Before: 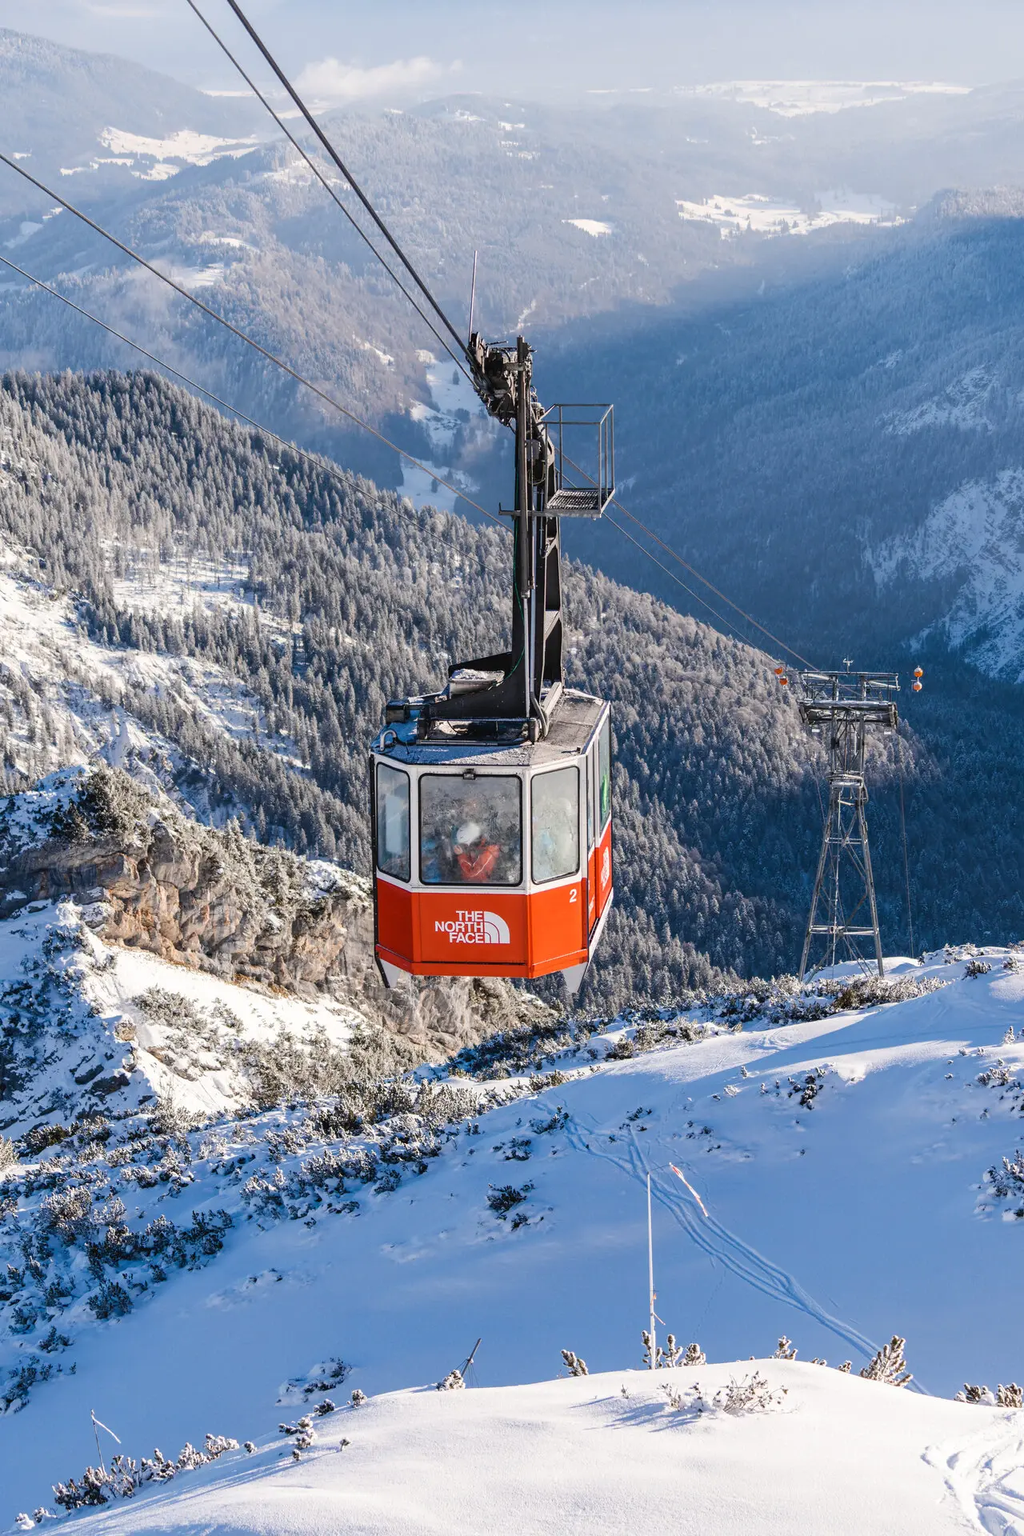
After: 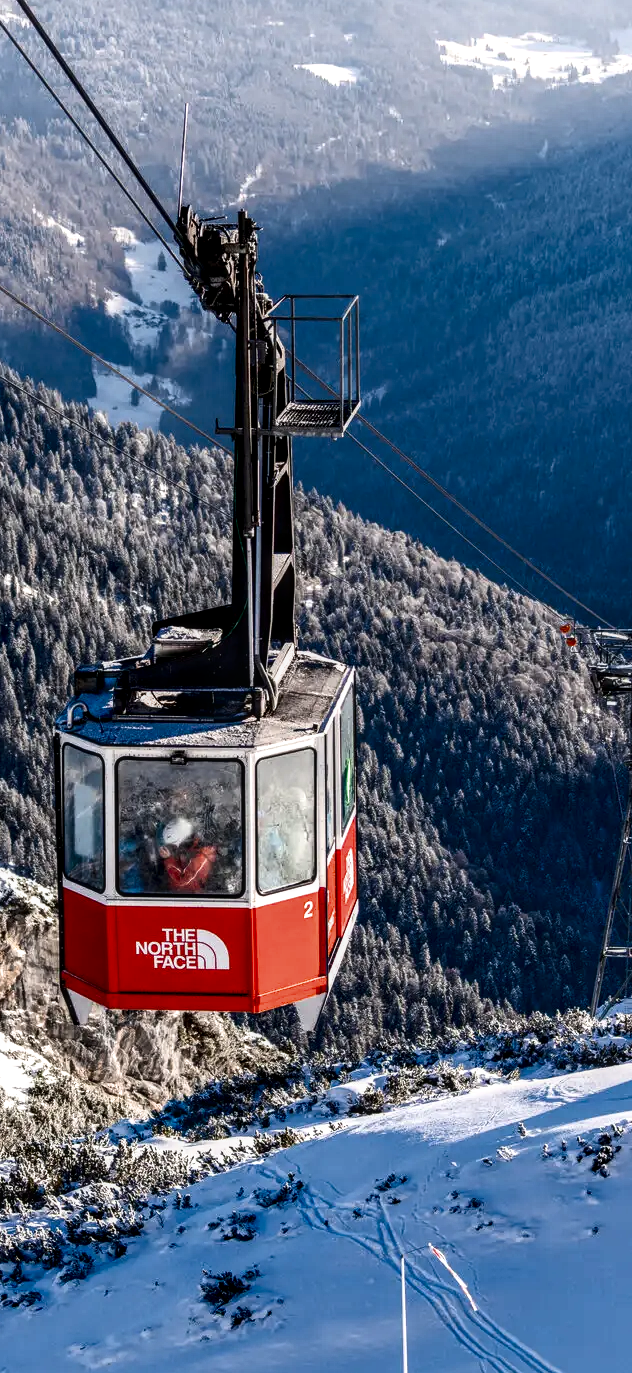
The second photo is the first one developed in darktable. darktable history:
local contrast: on, module defaults
contrast brightness saturation: contrast 0.097, brightness -0.279, saturation 0.14
filmic rgb: black relative exposure -7.98 EV, white relative exposure 2.33 EV, hardness 6.52, color science v6 (2022)
crop: left 31.941%, top 10.958%, right 18.621%, bottom 17.529%
